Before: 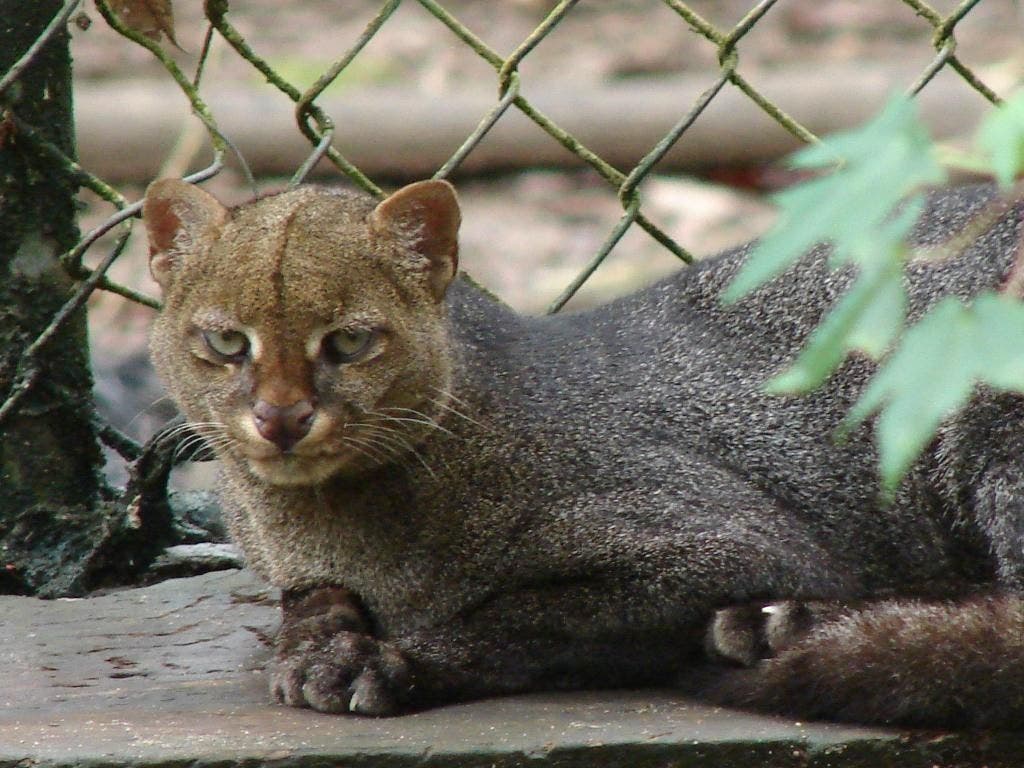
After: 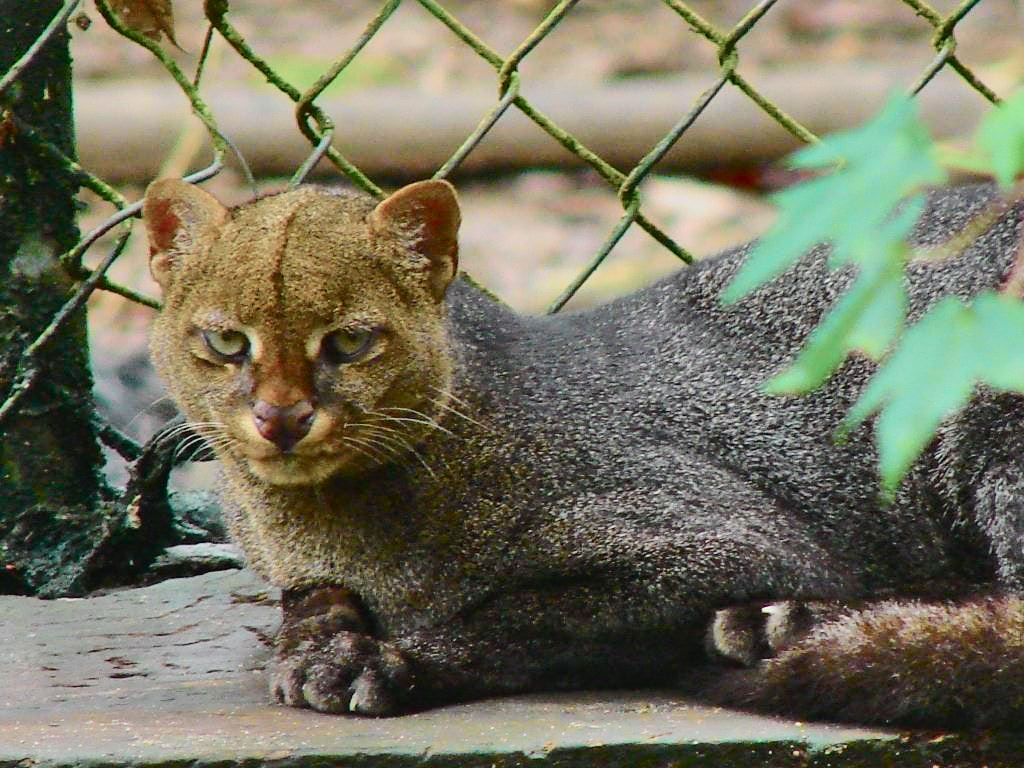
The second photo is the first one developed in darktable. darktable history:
sharpen: amount 0.2
shadows and highlights: low approximation 0.01, soften with gaussian
tone curve: curves: ch0 [(0, 0.018) (0.036, 0.038) (0.15, 0.131) (0.27, 0.247) (0.503, 0.556) (0.763, 0.785) (1, 0.919)]; ch1 [(0, 0) (0.203, 0.158) (0.333, 0.283) (0.451, 0.417) (0.502, 0.5) (0.519, 0.522) (0.562, 0.588) (0.603, 0.664) (0.722, 0.813) (1, 1)]; ch2 [(0, 0) (0.29, 0.295) (0.404, 0.436) (0.497, 0.499) (0.521, 0.523) (0.561, 0.605) (0.639, 0.664) (0.712, 0.764) (1, 1)], color space Lab, independent channels, preserve colors none
